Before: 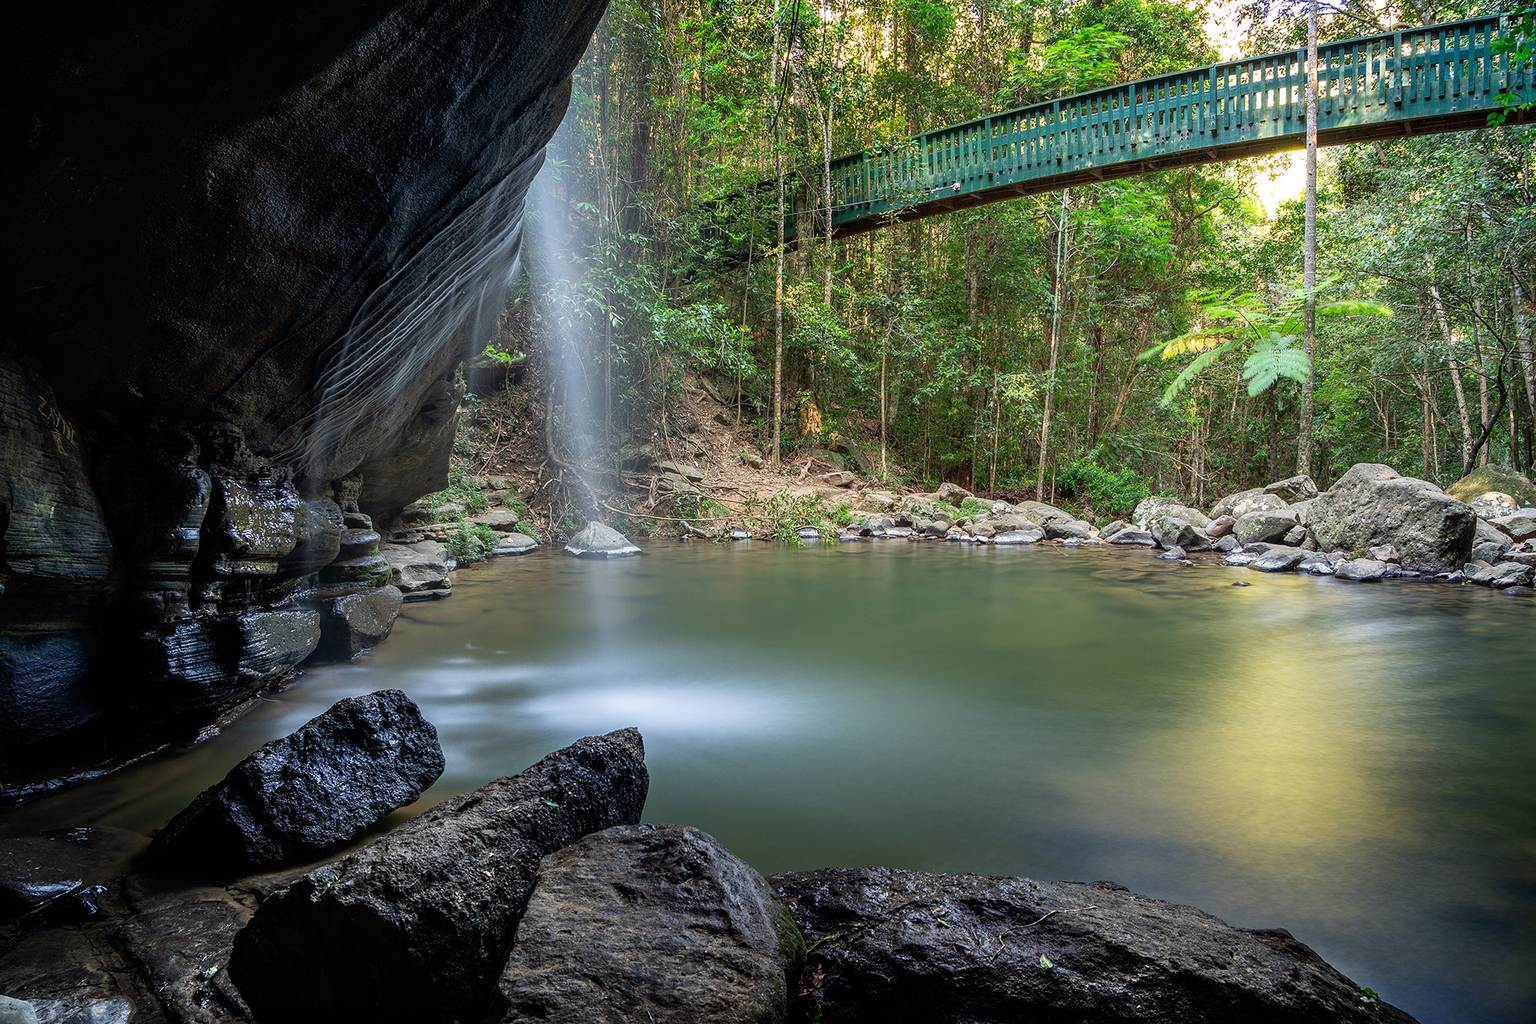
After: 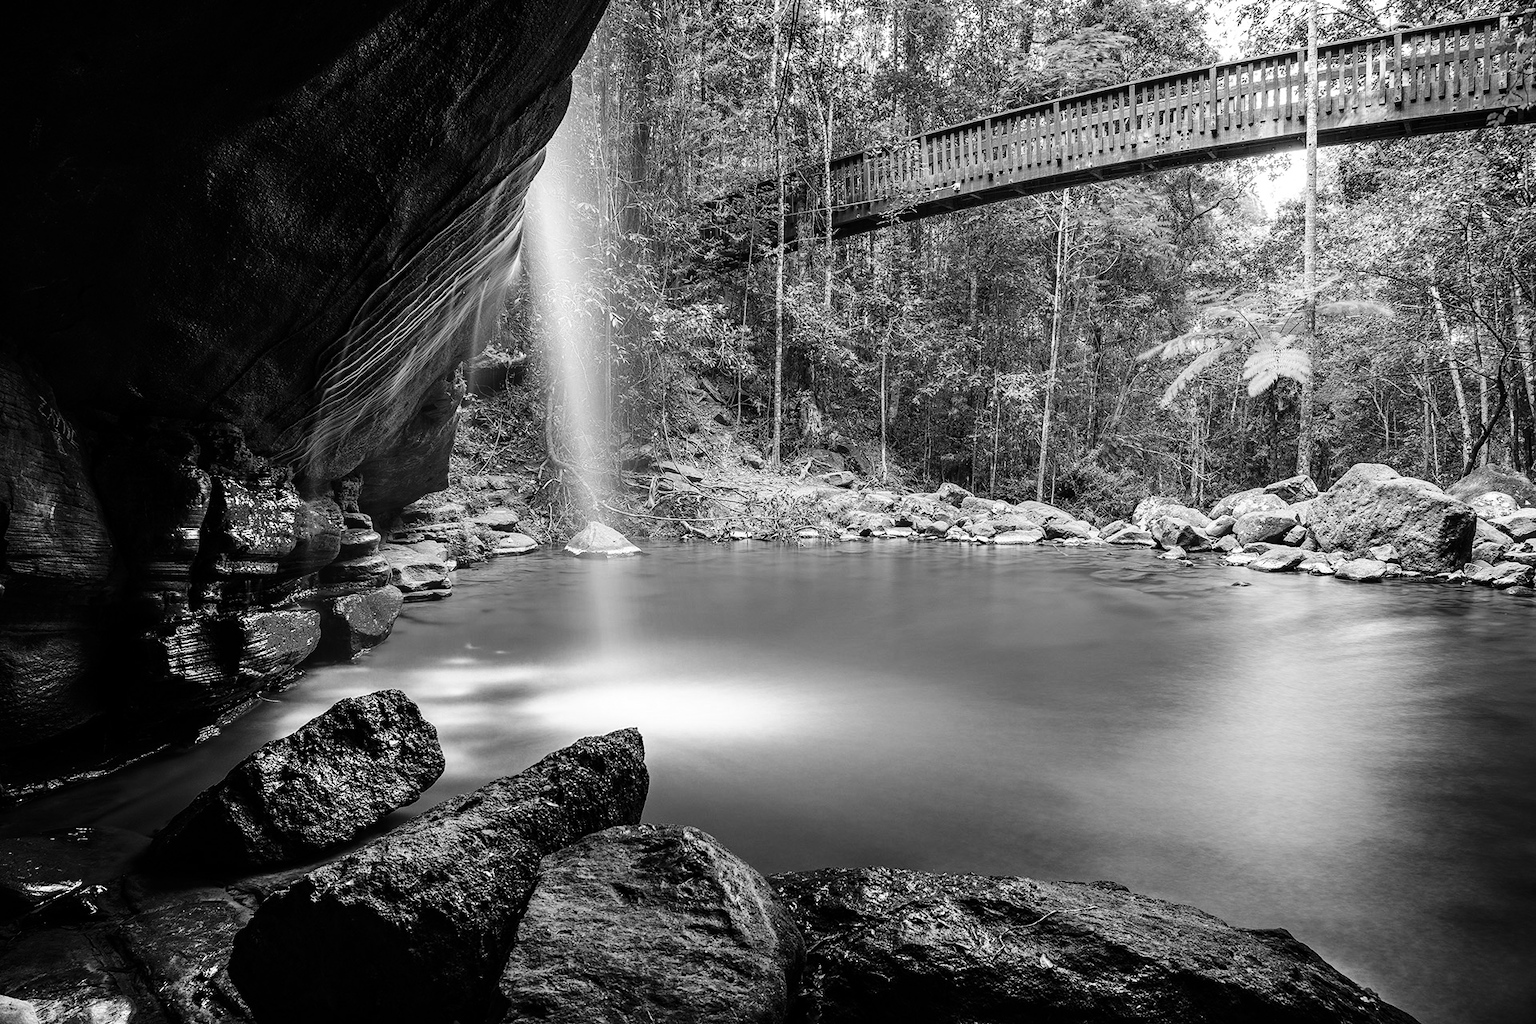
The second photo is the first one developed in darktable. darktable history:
base curve: curves: ch0 [(0, 0) (0.036, 0.025) (0.121, 0.166) (0.206, 0.329) (0.605, 0.79) (1, 1)], preserve colors none
color zones: curves: ch0 [(0, 0.613) (0.01, 0.613) (0.245, 0.448) (0.498, 0.529) (0.642, 0.665) (0.879, 0.777) (0.99, 0.613)]; ch1 [(0, 0) (0.143, 0) (0.286, 0) (0.429, 0) (0.571, 0) (0.714, 0) (0.857, 0)]
